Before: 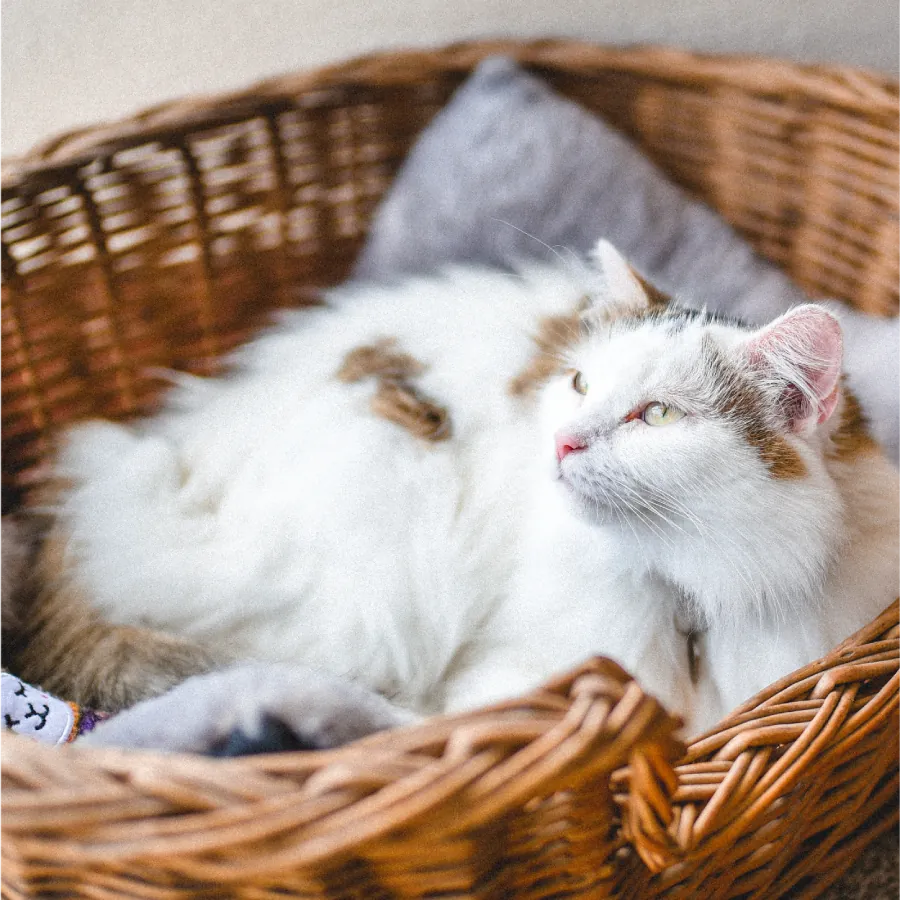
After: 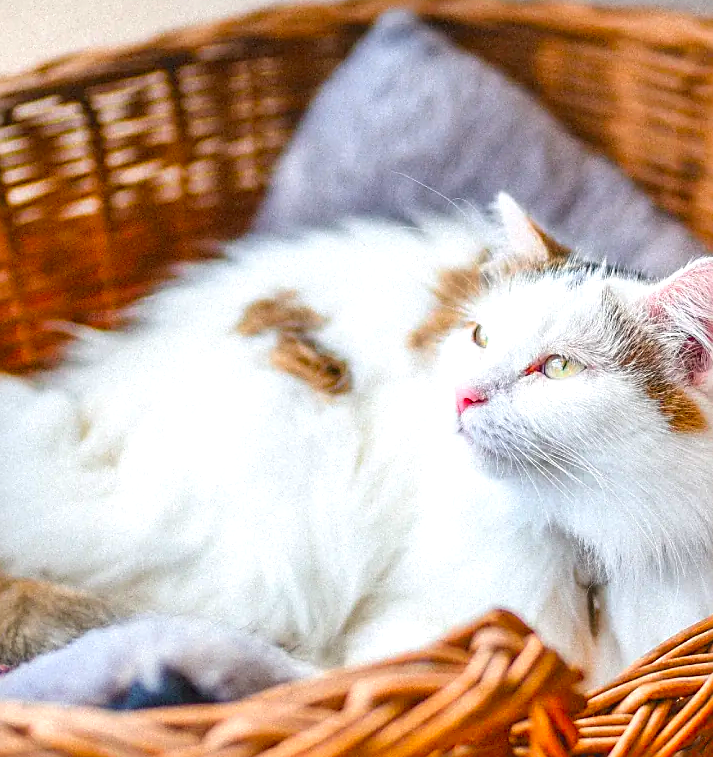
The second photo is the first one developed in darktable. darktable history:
color correction: highlights b* 0.049, saturation 1.11
exposure: exposure 0.23 EV, compensate exposure bias true, compensate highlight preservation false
crop: left 11.178%, top 5.231%, right 9.583%, bottom 10.582%
sharpen: on, module defaults
contrast brightness saturation: saturation 0.482
